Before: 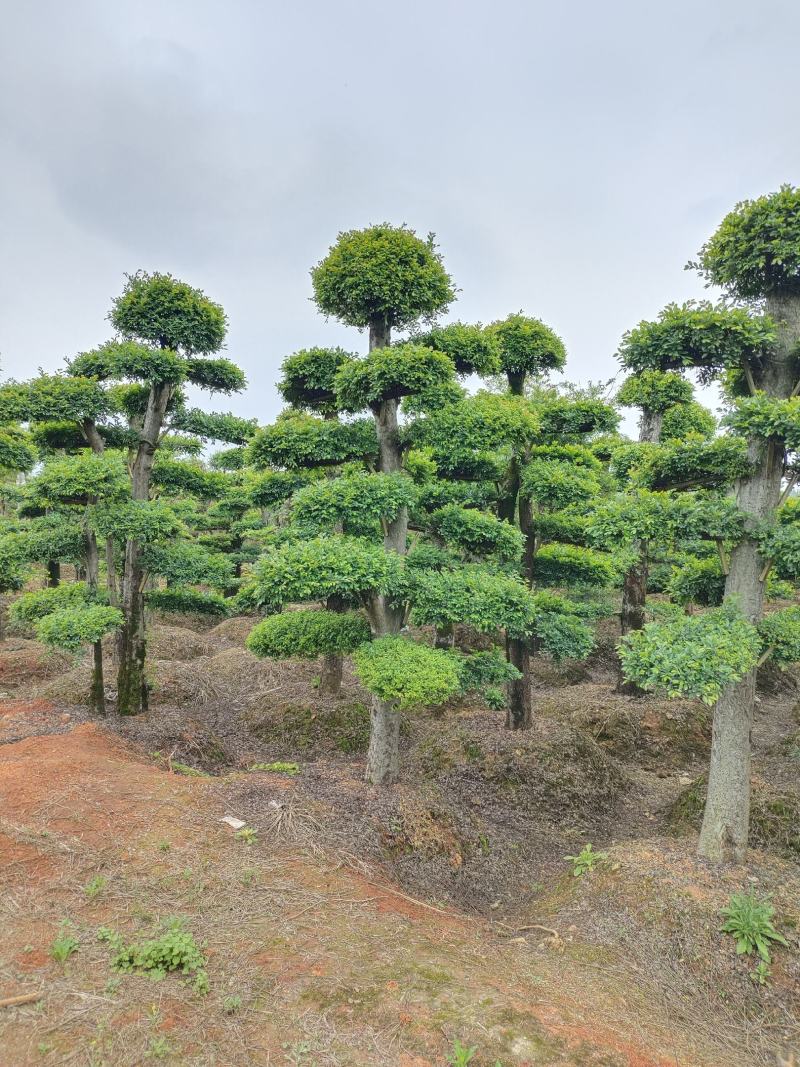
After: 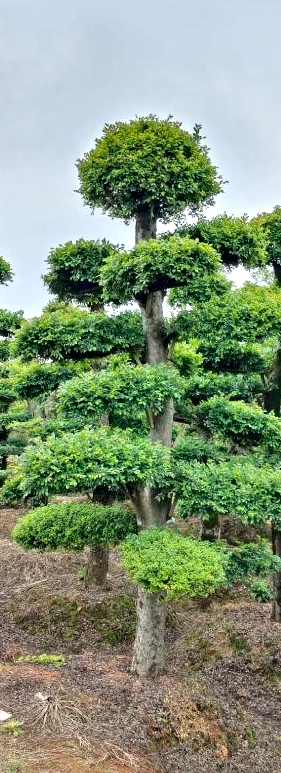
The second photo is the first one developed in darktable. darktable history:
contrast equalizer: y [[0.511, 0.558, 0.631, 0.632, 0.559, 0.512], [0.5 ×6], [0.507, 0.559, 0.627, 0.644, 0.647, 0.647], [0 ×6], [0 ×6]]
crop and rotate: left 29.476%, top 10.214%, right 35.32%, bottom 17.333%
